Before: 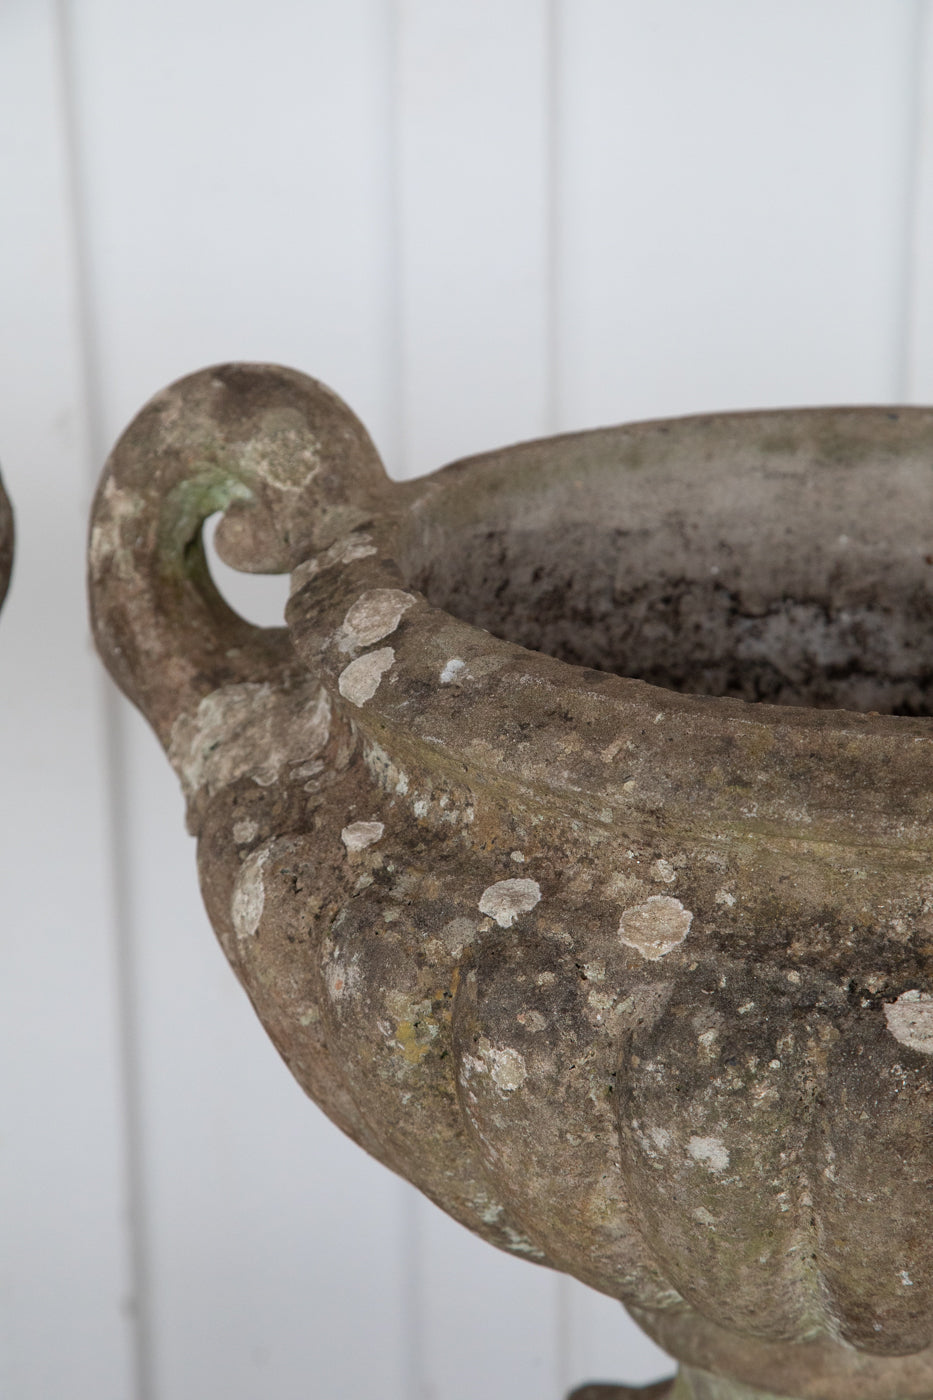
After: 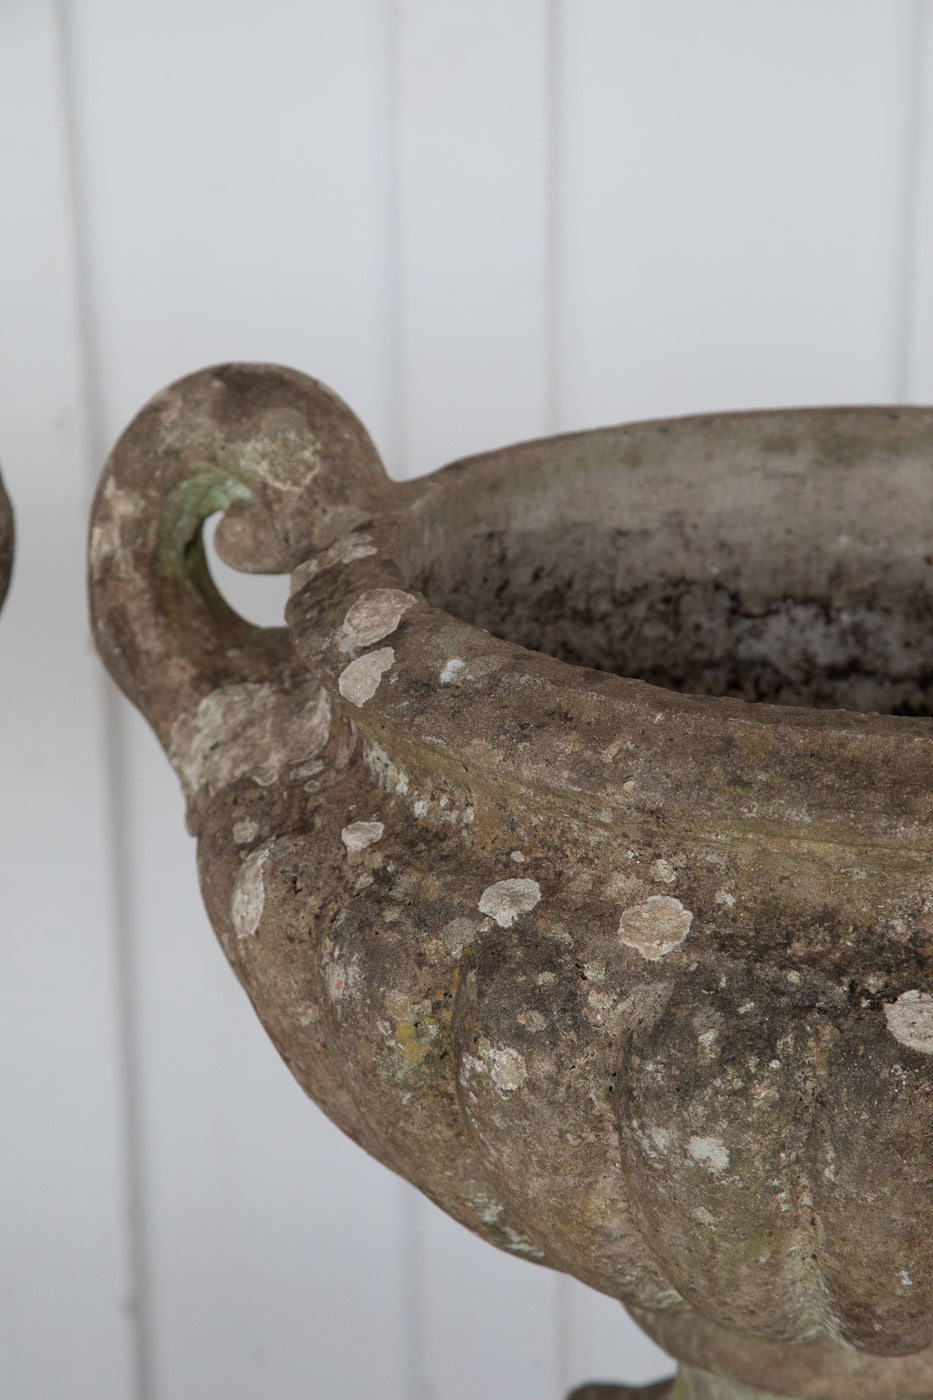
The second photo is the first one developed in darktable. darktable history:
exposure: exposure -0.151 EV, compensate highlight preservation false
